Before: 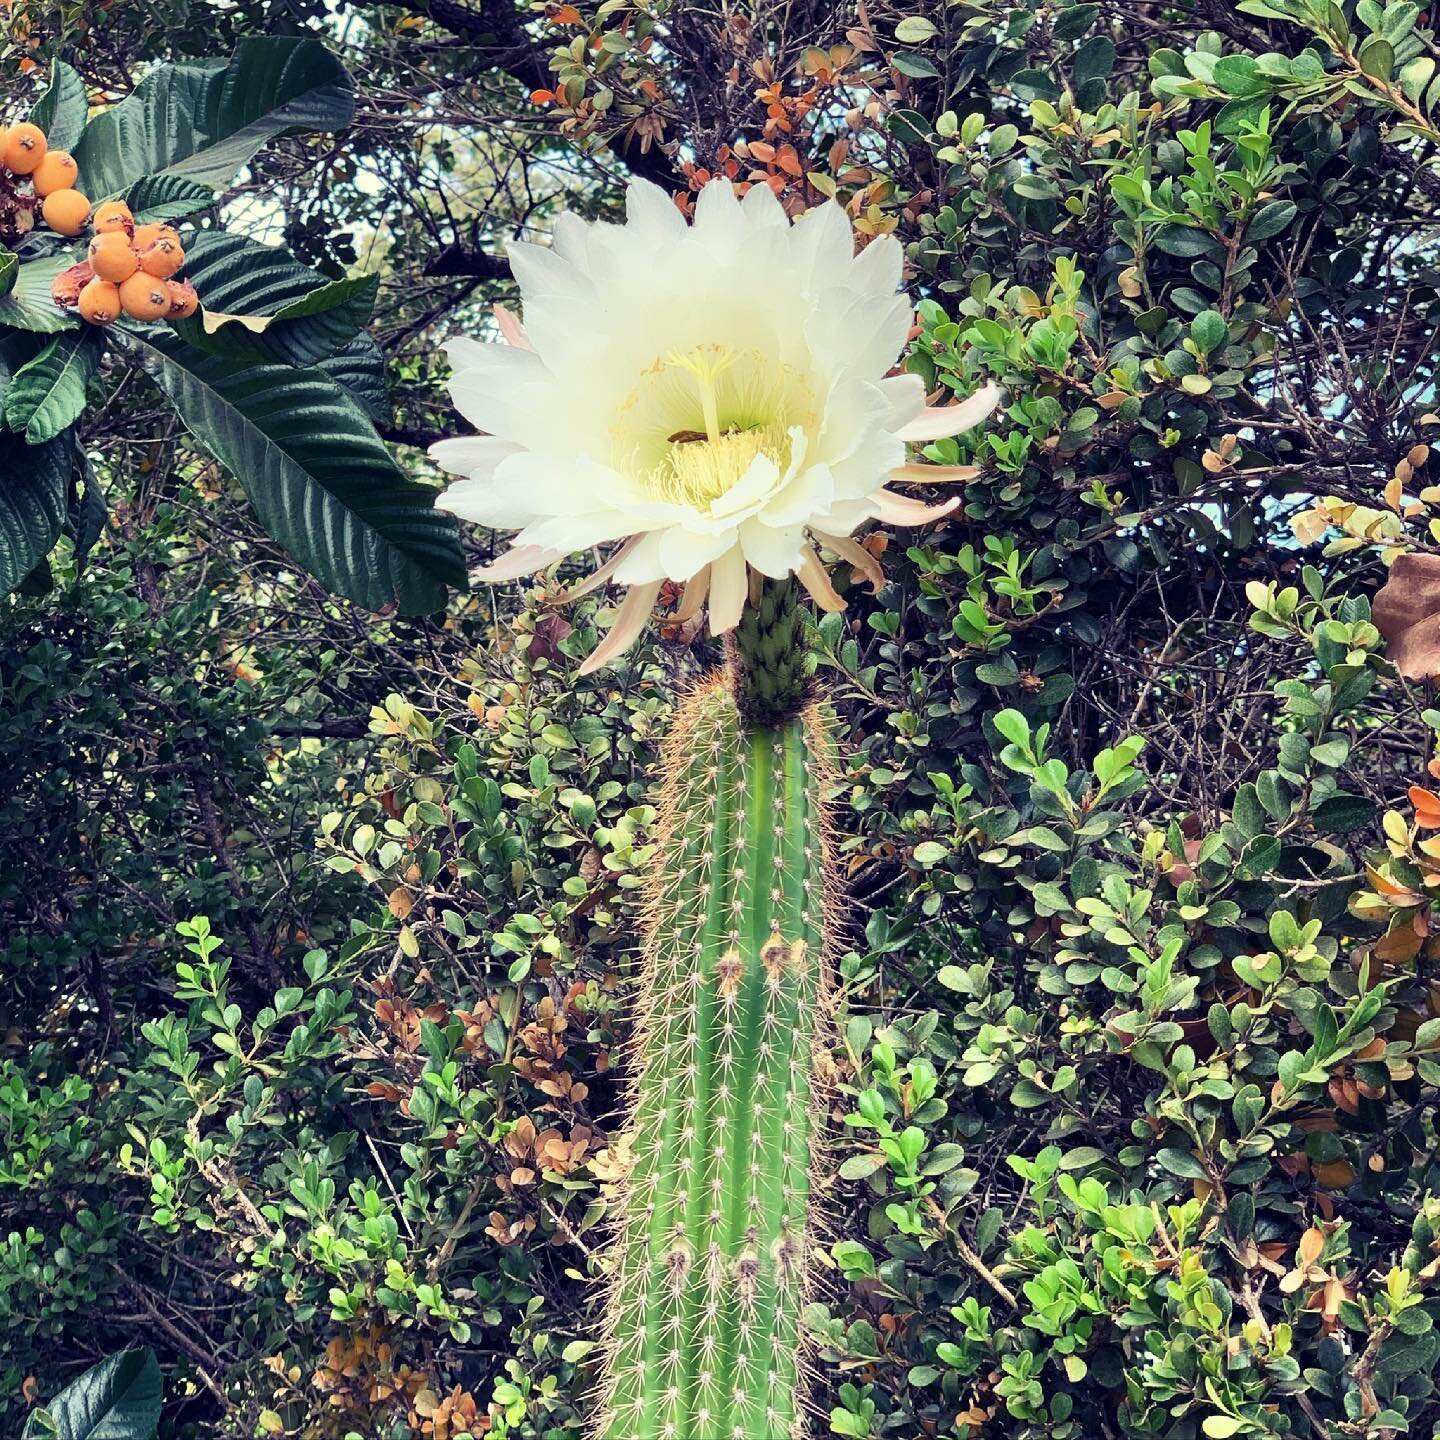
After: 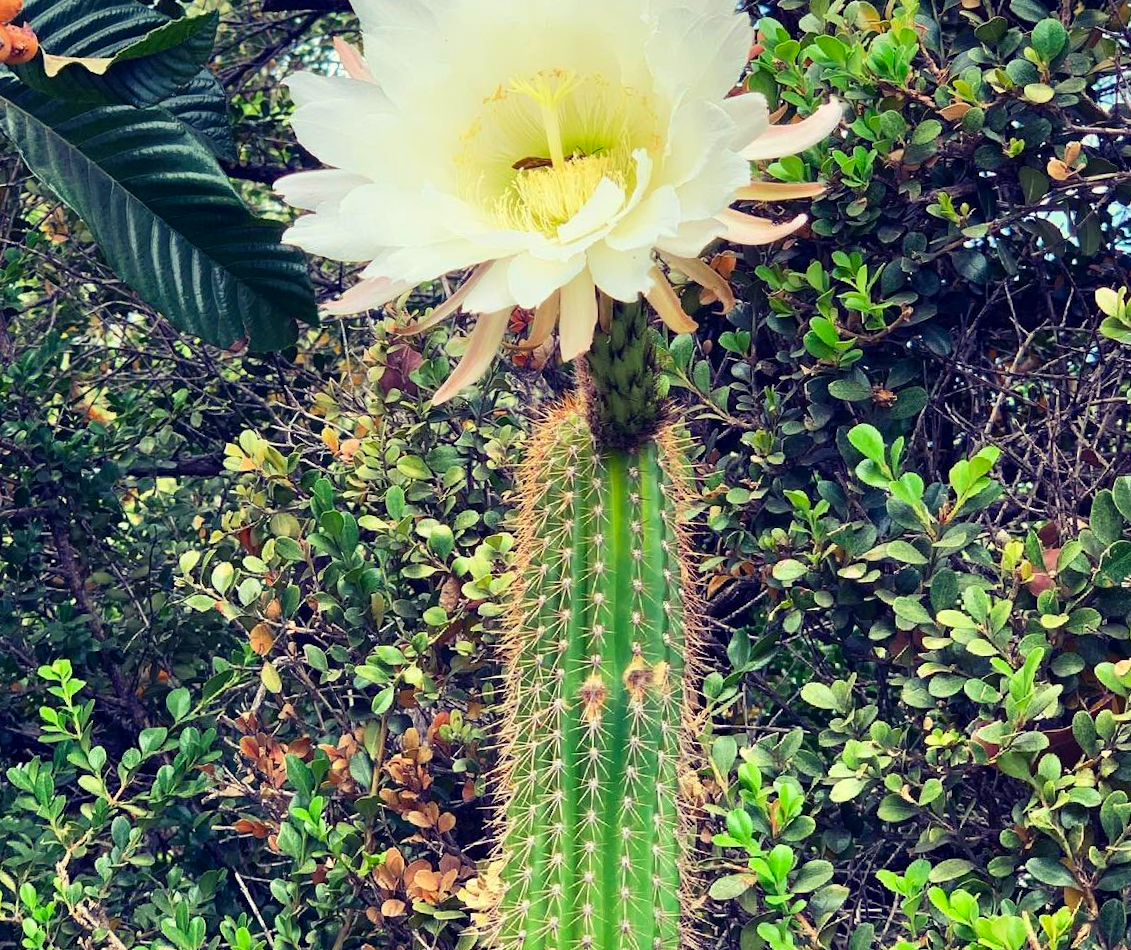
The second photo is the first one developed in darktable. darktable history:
color correction: saturation 1.32
crop: left 9.712%, top 16.928%, right 10.845%, bottom 12.332%
rotate and perspective: rotation -2°, crop left 0.022, crop right 0.978, crop top 0.049, crop bottom 0.951
